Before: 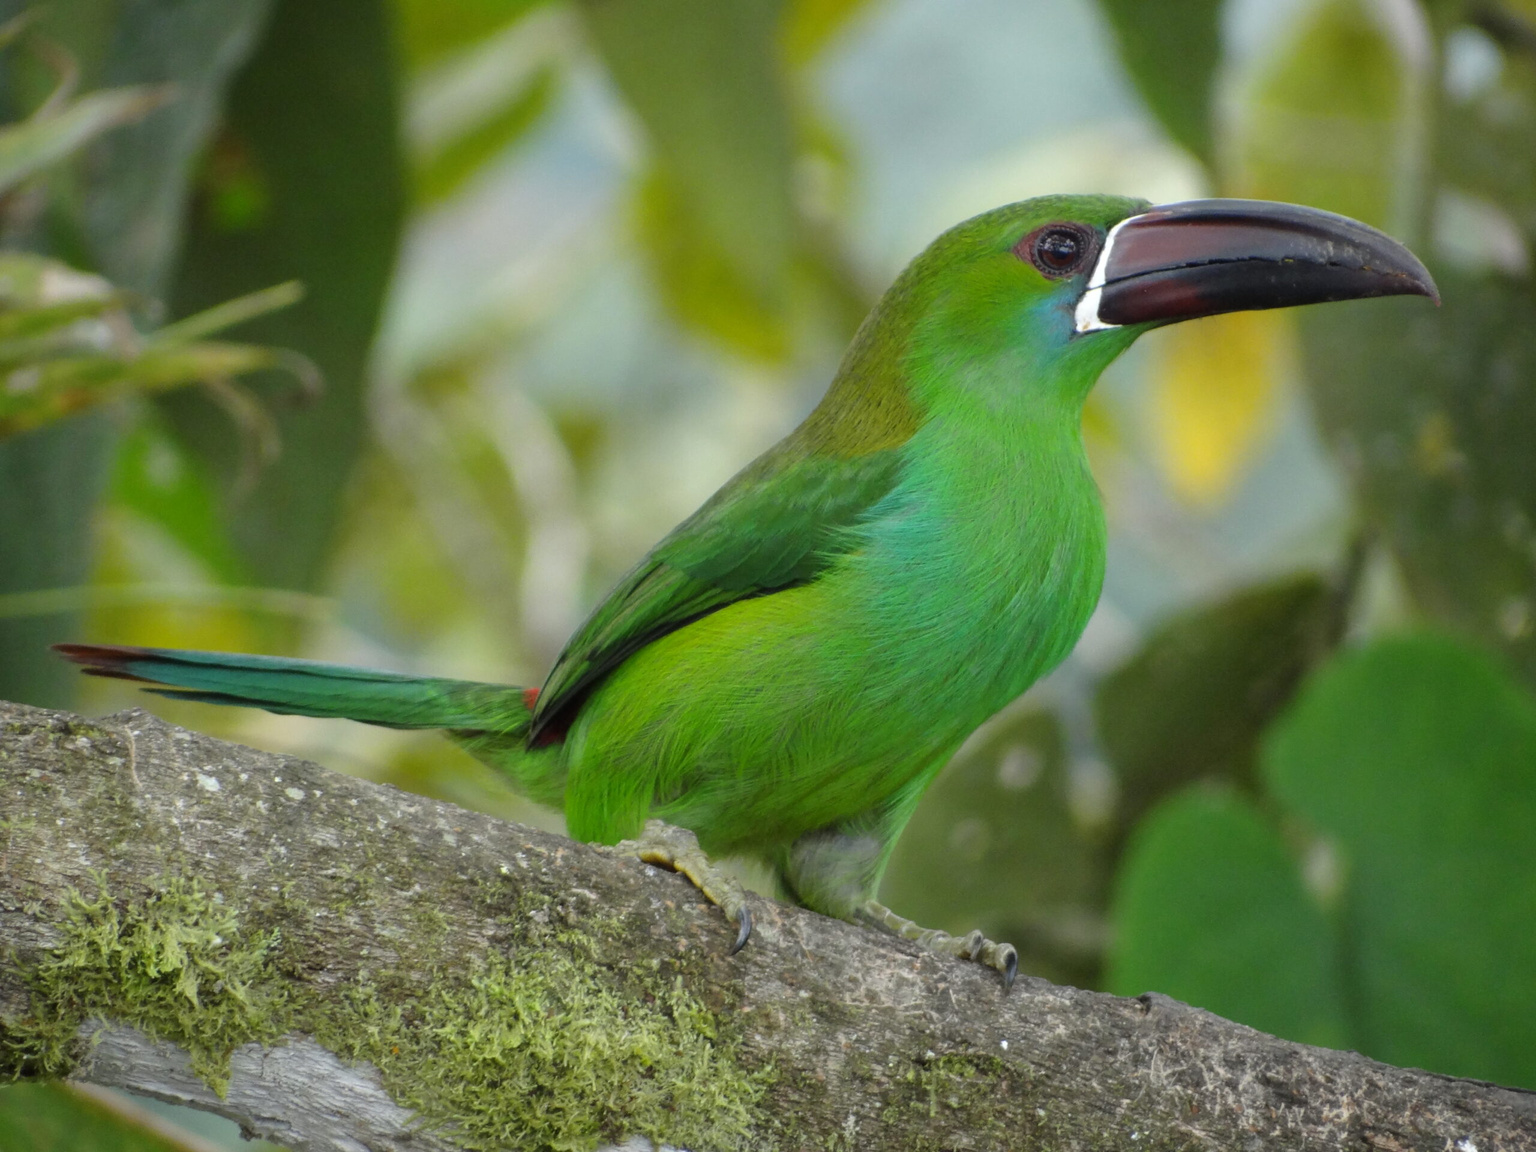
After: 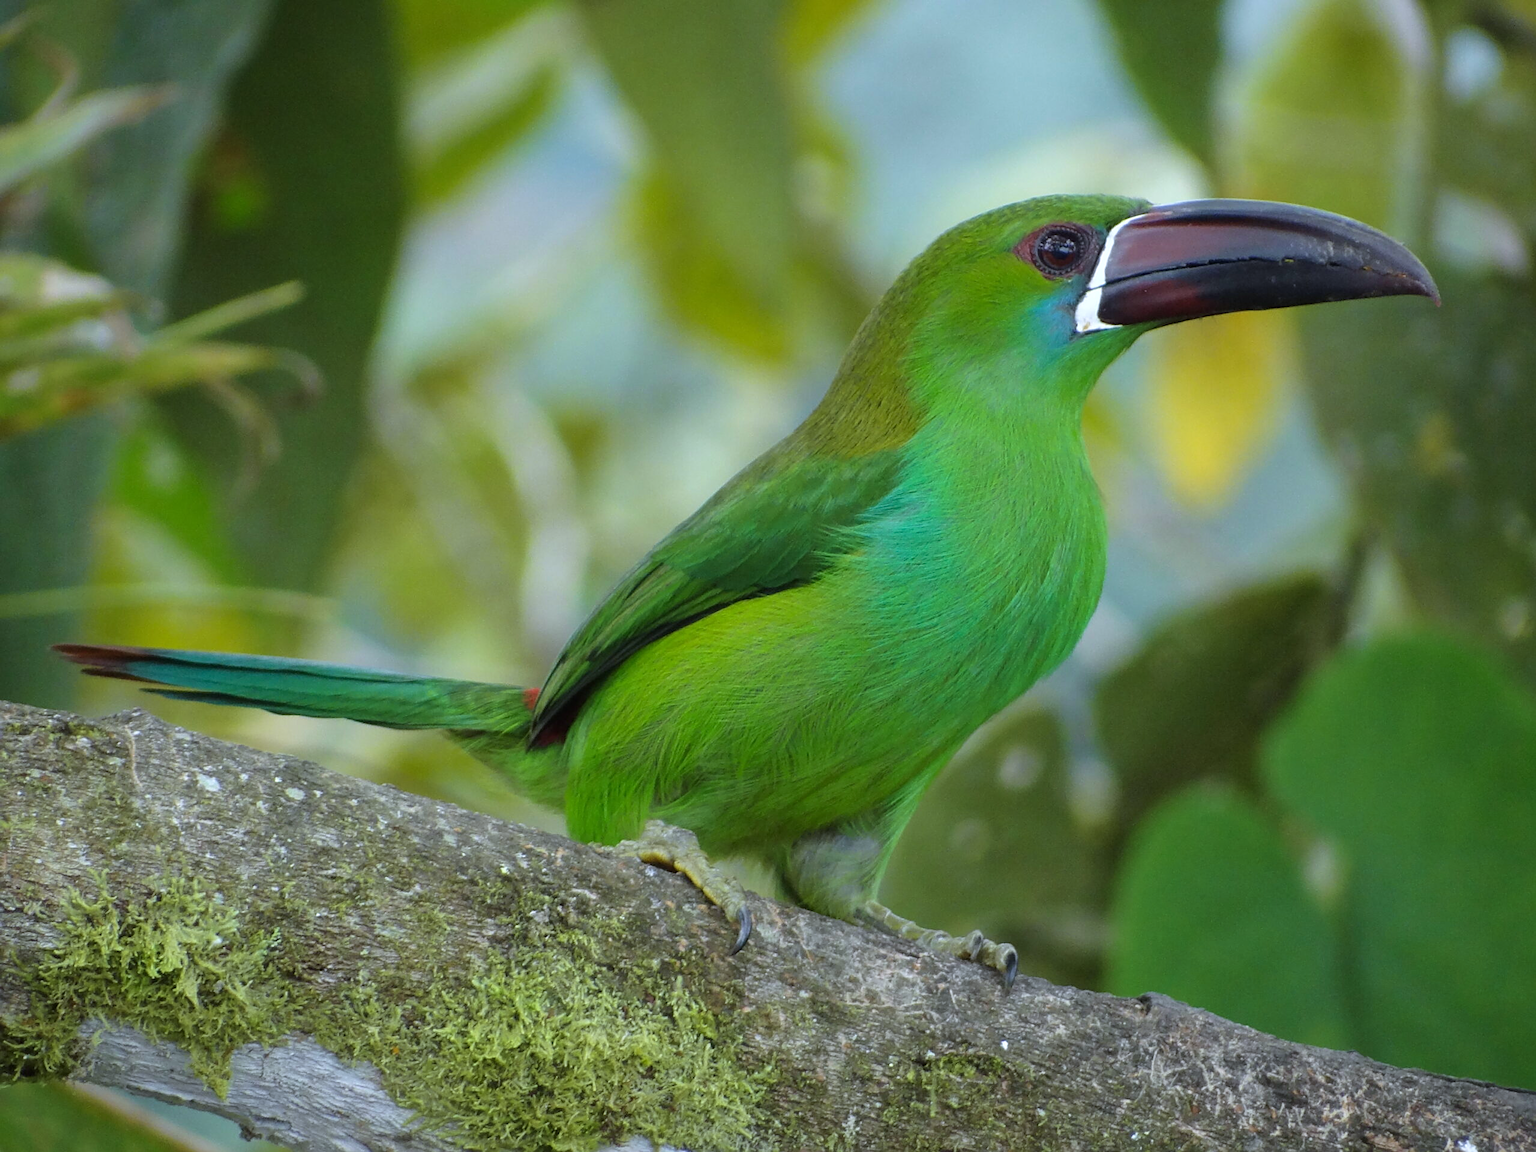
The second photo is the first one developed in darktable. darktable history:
sharpen: on, module defaults
white balance: red 0.954, blue 1.079
velvia: on, module defaults
